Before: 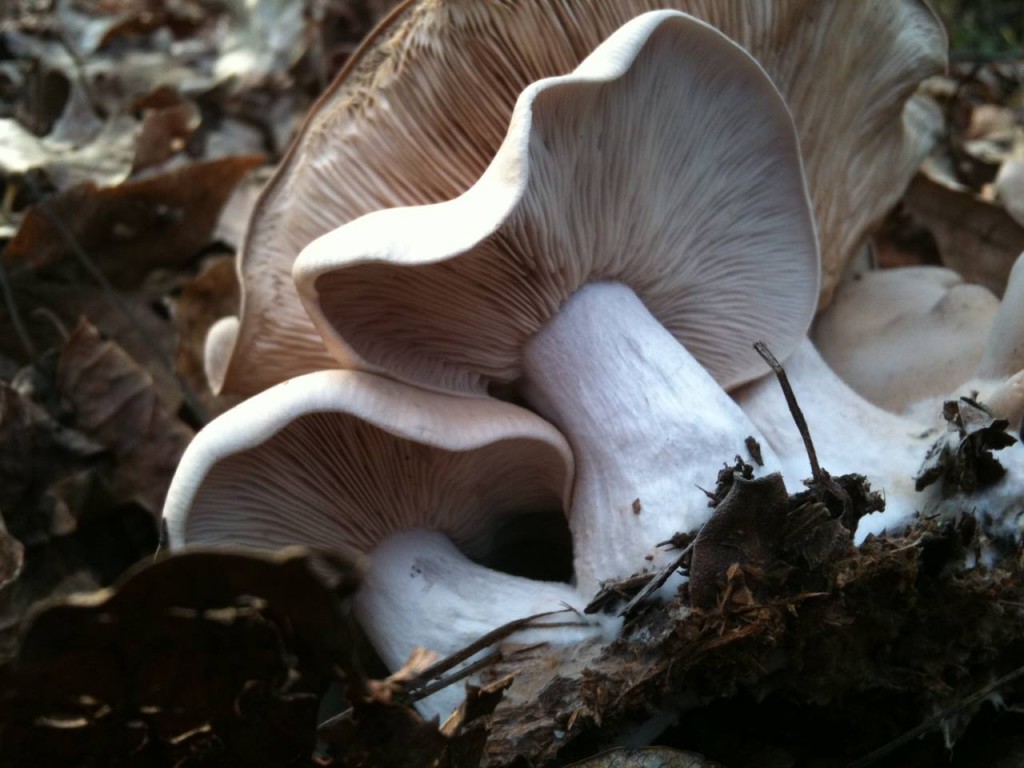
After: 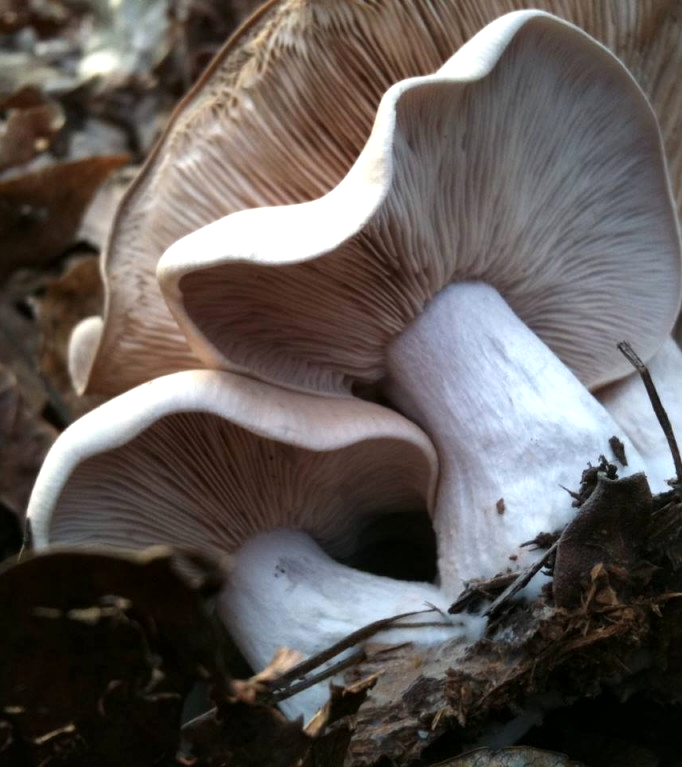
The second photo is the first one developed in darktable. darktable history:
local contrast: mode bilateral grid, contrast 20, coarseness 50, detail 120%, midtone range 0.2
exposure: black level correction 0, exposure 0.2 EV, compensate exposure bias true, compensate highlight preservation false
crop and rotate: left 13.342%, right 19.991%
